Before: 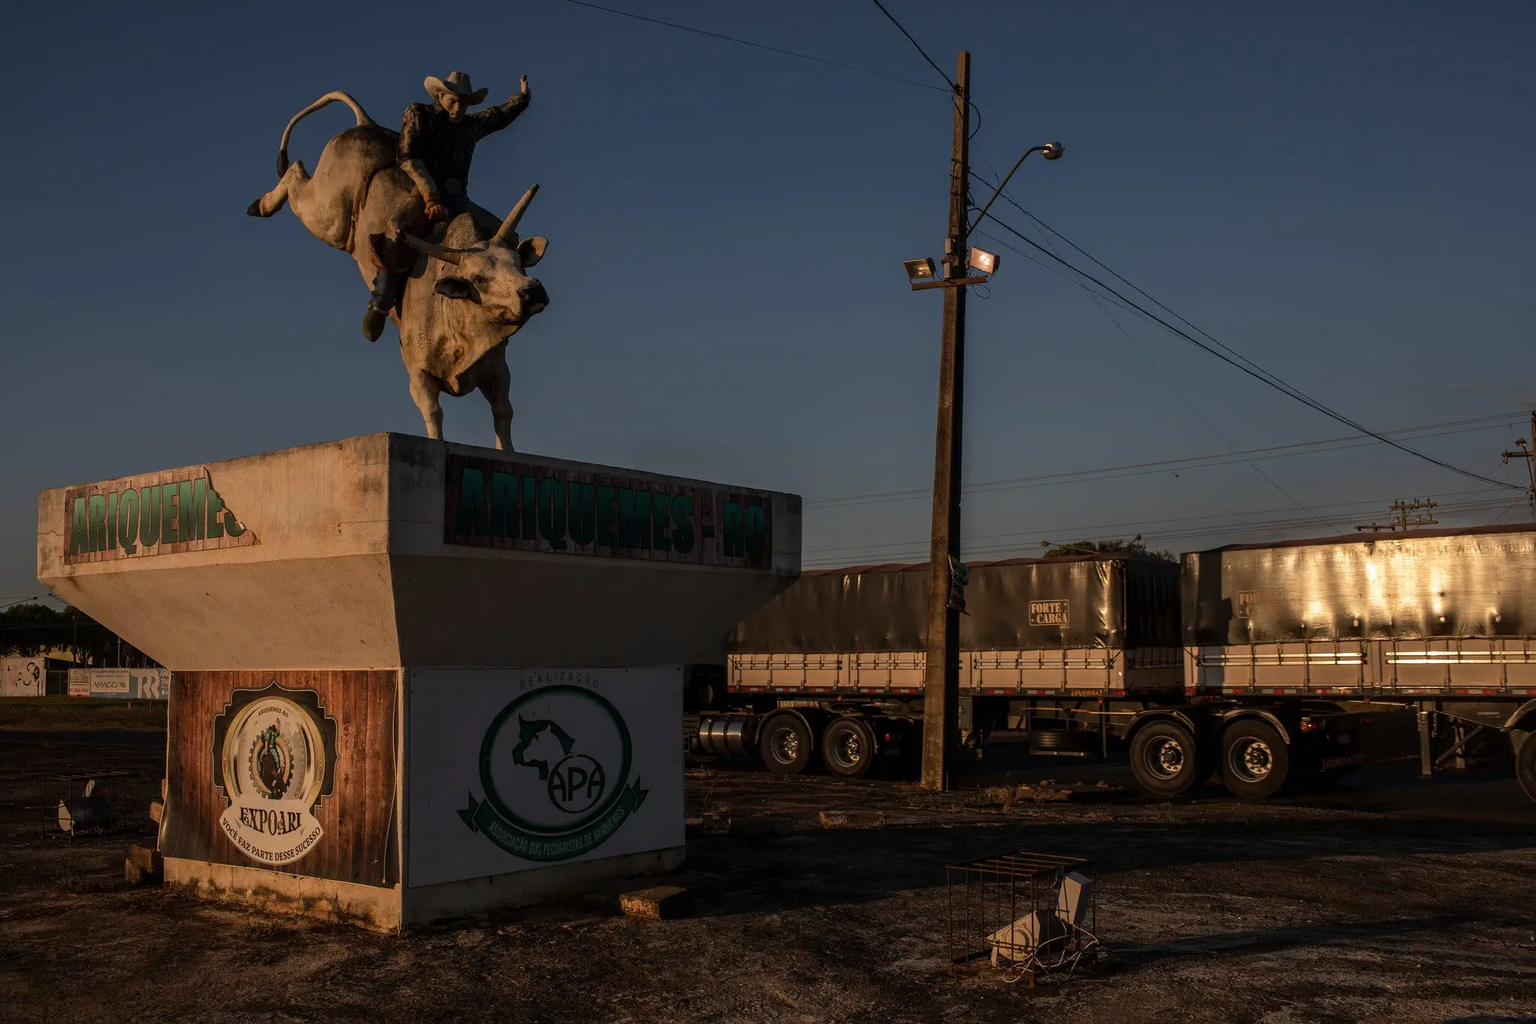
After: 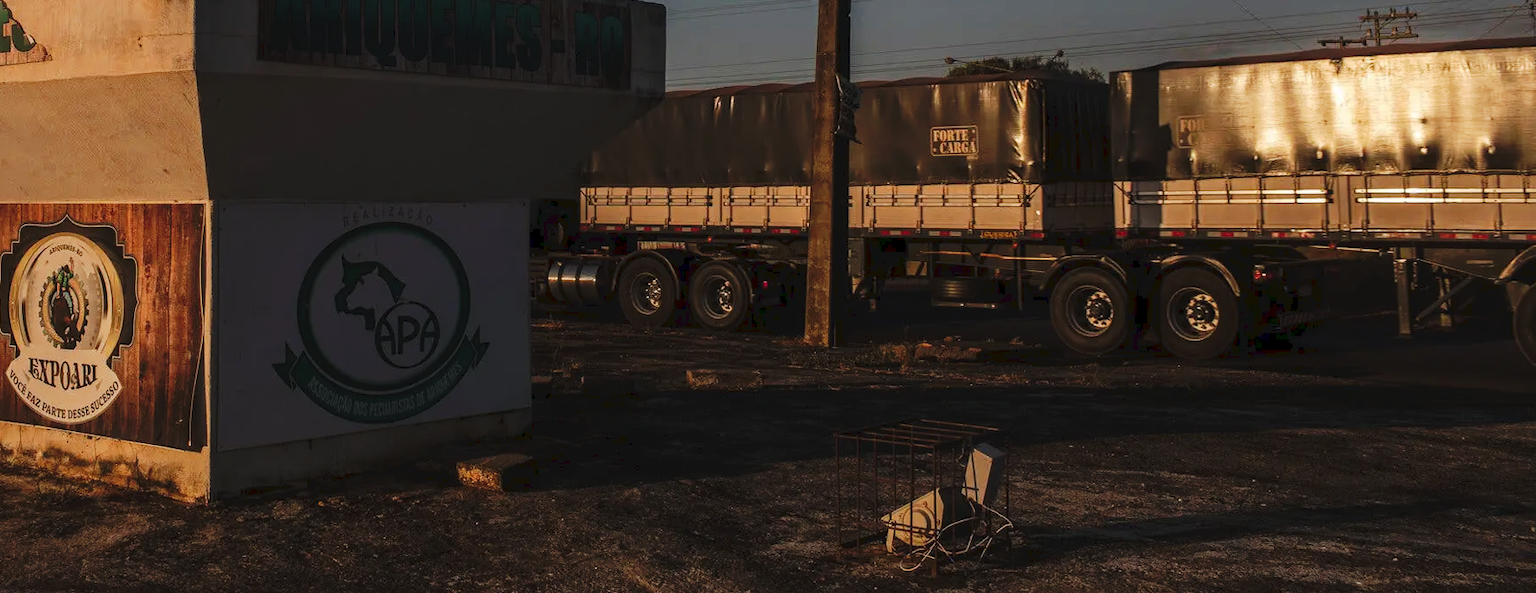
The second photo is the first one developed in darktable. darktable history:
crop and rotate: left 13.306%, top 48.129%, bottom 2.928%
rotate and perspective: lens shift (horizontal) -0.055, automatic cropping off
tone curve: curves: ch0 [(0, 0) (0.003, 0.049) (0.011, 0.052) (0.025, 0.061) (0.044, 0.08) (0.069, 0.101) (0.1, 0.119) (0.136, 0.139) (0.177, 0.172) (0.224, 0.222) (0.277, 0.292) (0.335, 0.367) (0.399, 0.444) (0.468, 0.538) (0.543, 0.623) (0.623, 0.713) (0.709, 0.784) (0.801, 0.844) (0.898, 0.916) (1, 1)], preserve colors none
